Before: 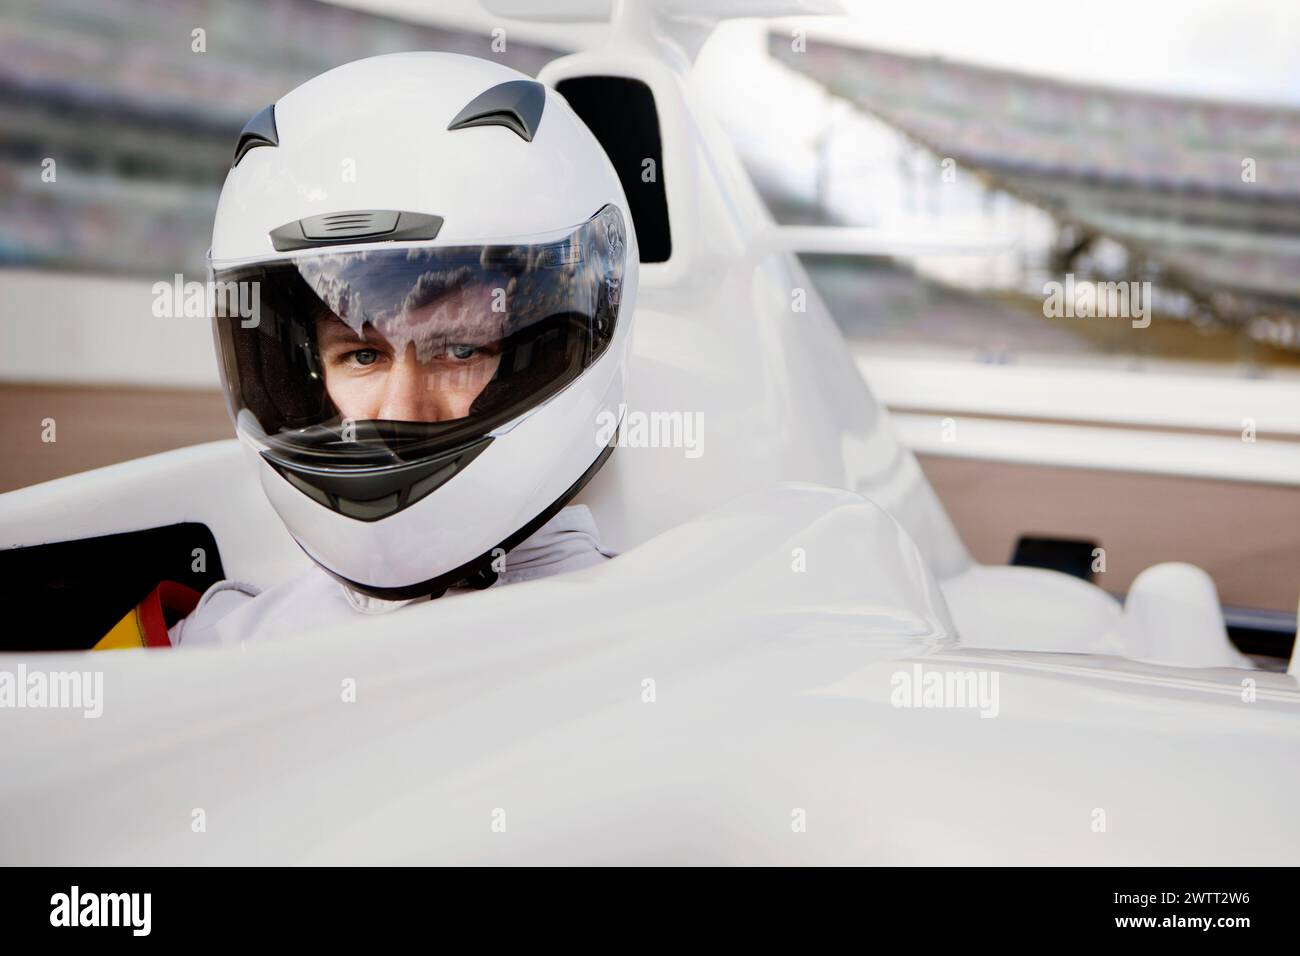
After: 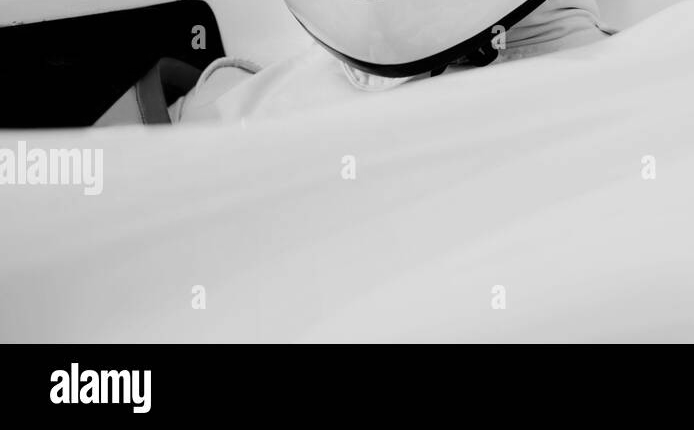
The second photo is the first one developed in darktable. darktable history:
crop and rotate: top 54.778%, right 46.61%, bottom 0.159%
monochrome: size 1
